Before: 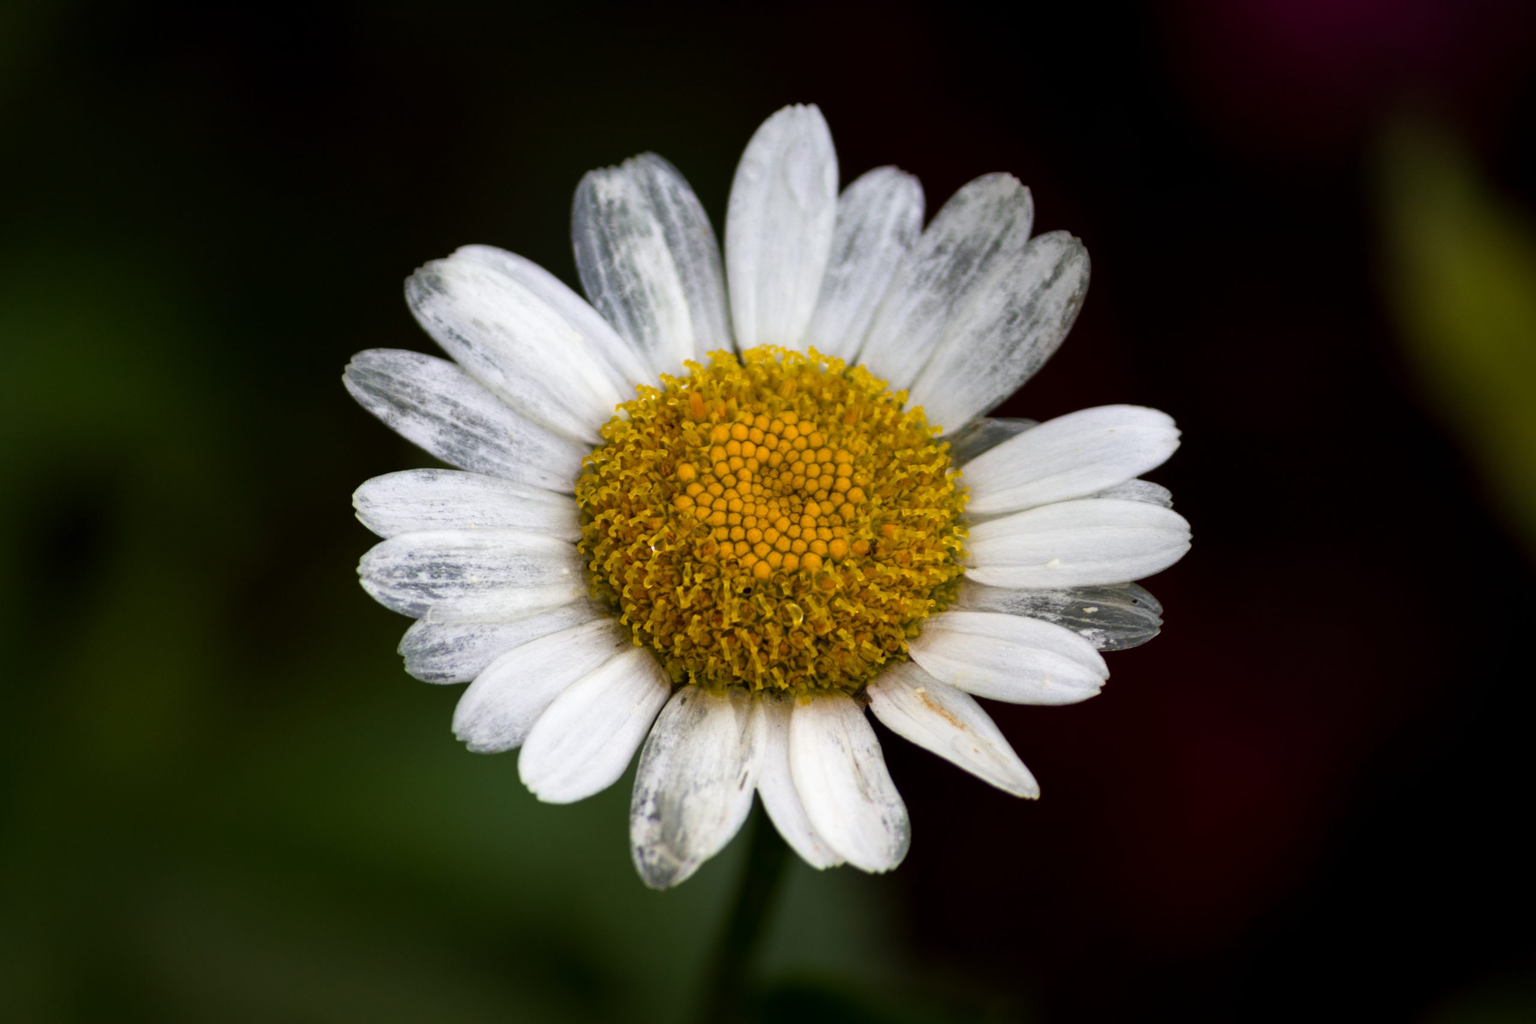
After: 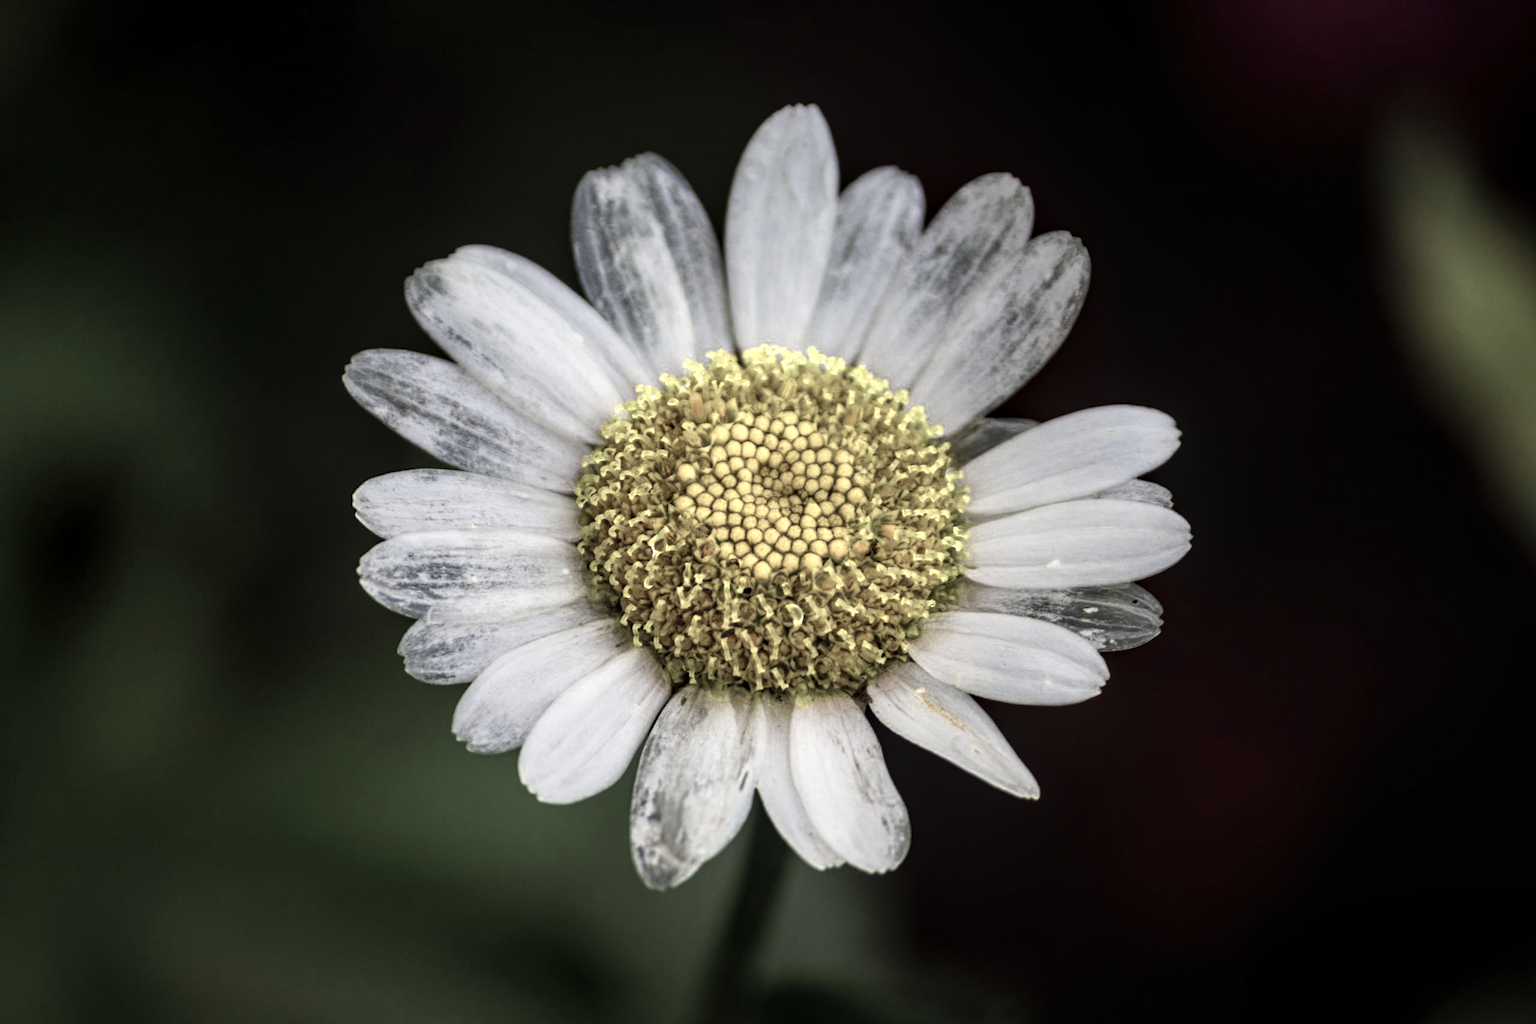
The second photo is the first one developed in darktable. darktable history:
color zones: curves: ch0 [(0.25, 0.667) (0.758, 0.368)]; ch1 [(0.215, 0.245) (0.761, 0.373)]; ch2 [(0.247, 0.554) (0.761, 0.436)]
local contrast: on, module defaults
